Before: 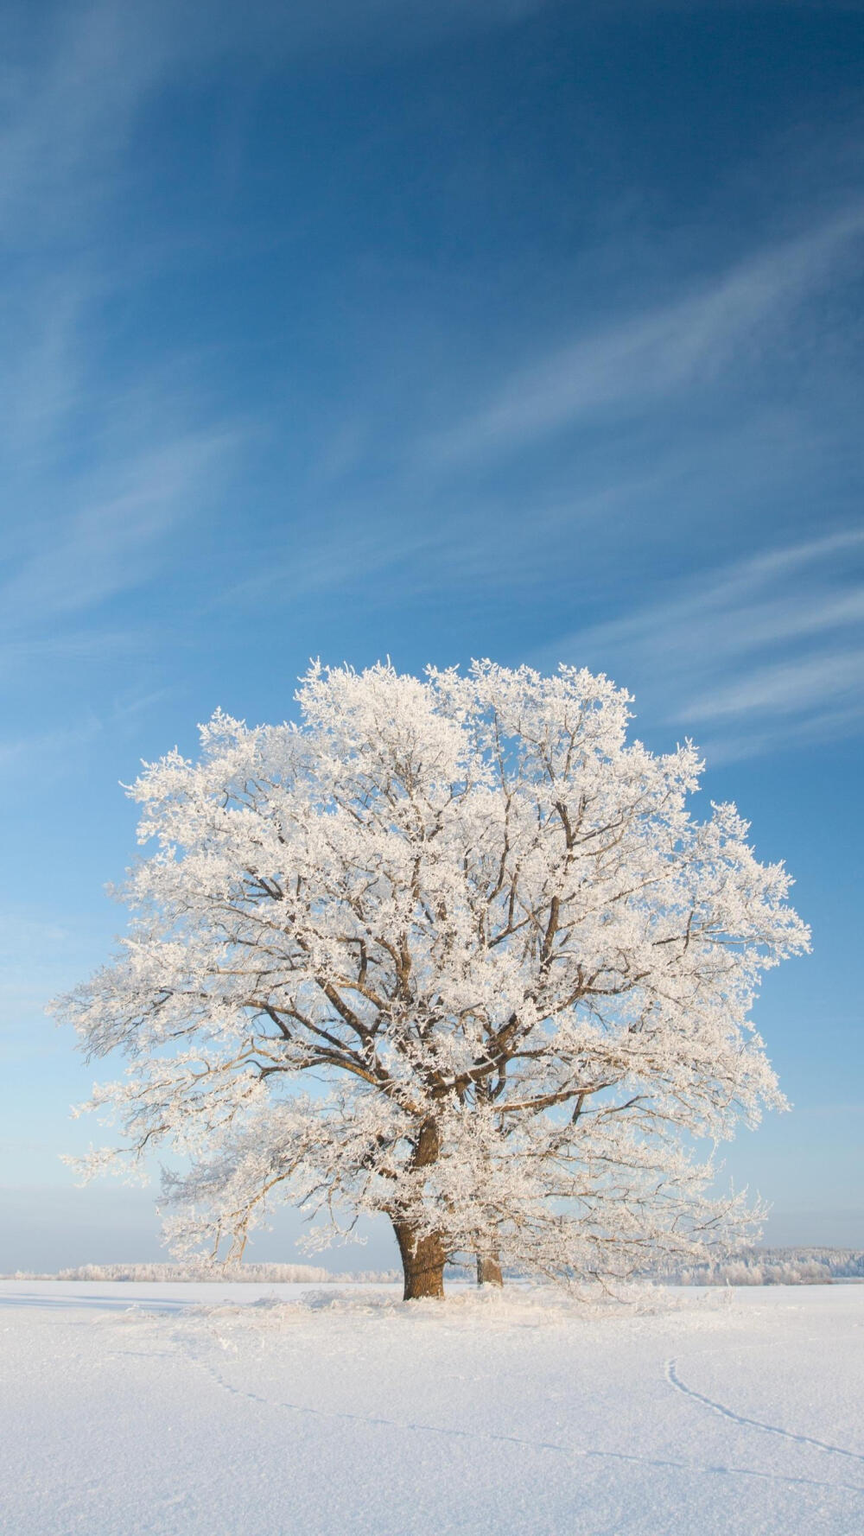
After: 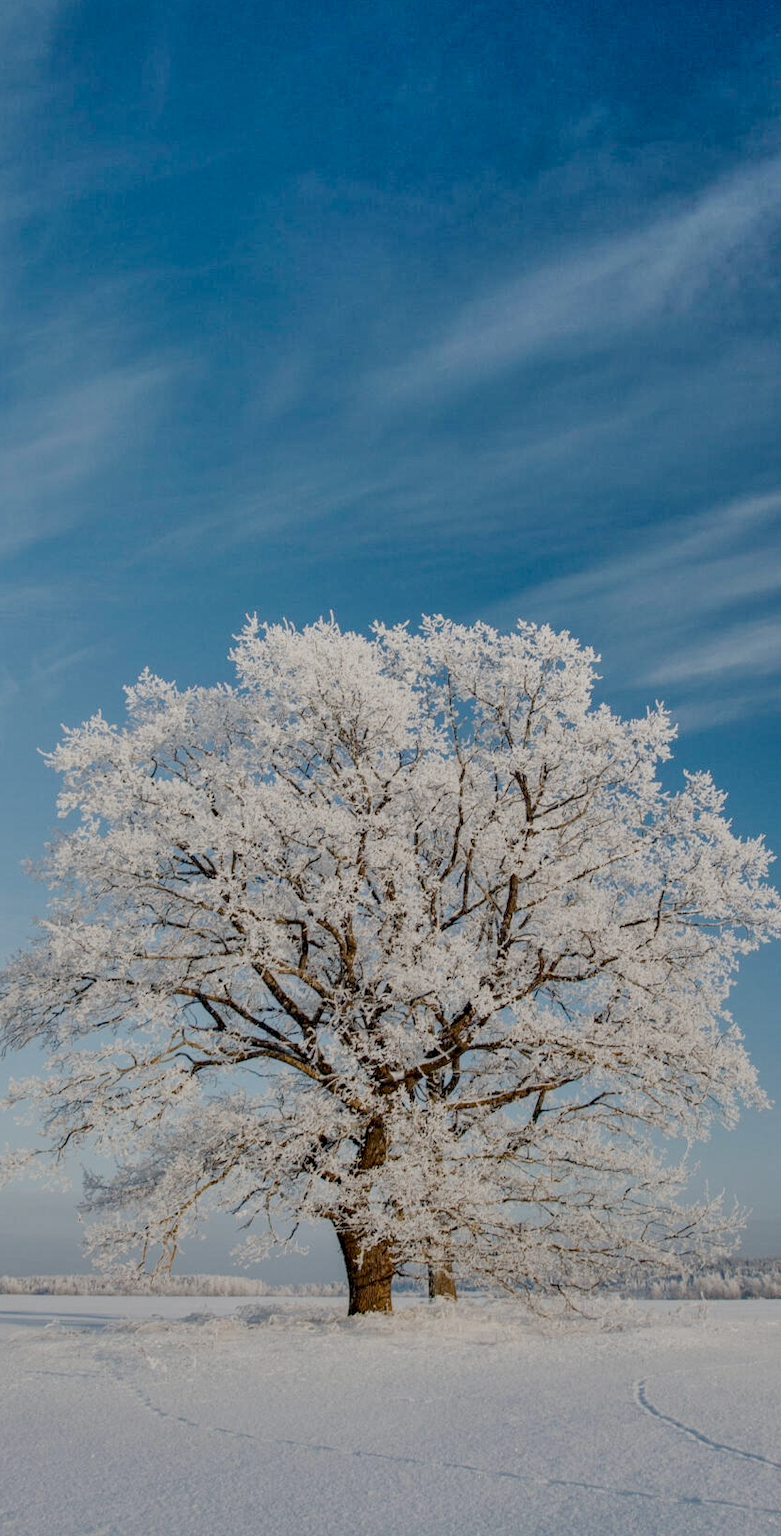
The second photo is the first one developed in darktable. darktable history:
local contrast: highlights 25%, detail 150%
crop: left 9.807%, top 6.259%, right 7.334%, bottom 2.177%
filmic rgb: middle gray luminance 30%, black relative exposure -9 EV, white relative exposure 7 EV, threshold 6 EV, target black luminance 0%, hardness 2.94, latitude 2.04%, contrast 0.963, highlights saturation mix 5%, shadows ↔ highlights balance 12.16%, add noise in highlights 0, preserve chrominance no, color science v3 (2019), use custom middle-gray values true, iterations of high-quality reconstruction 0, contrast in highlights soft, enable highlight reconstruction true
shadows and highlights: shadows 60, soften with gaussian
haze removal: compatibility mode true, adaptive false
